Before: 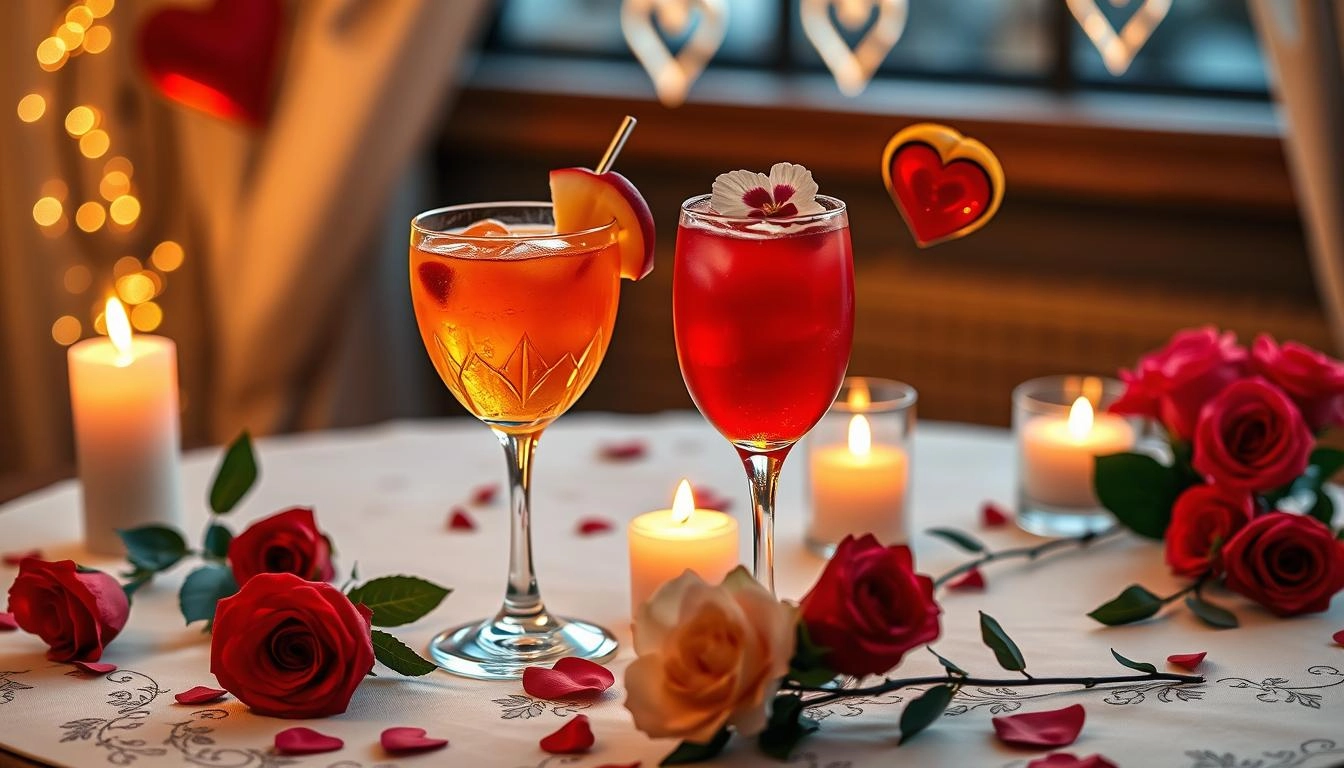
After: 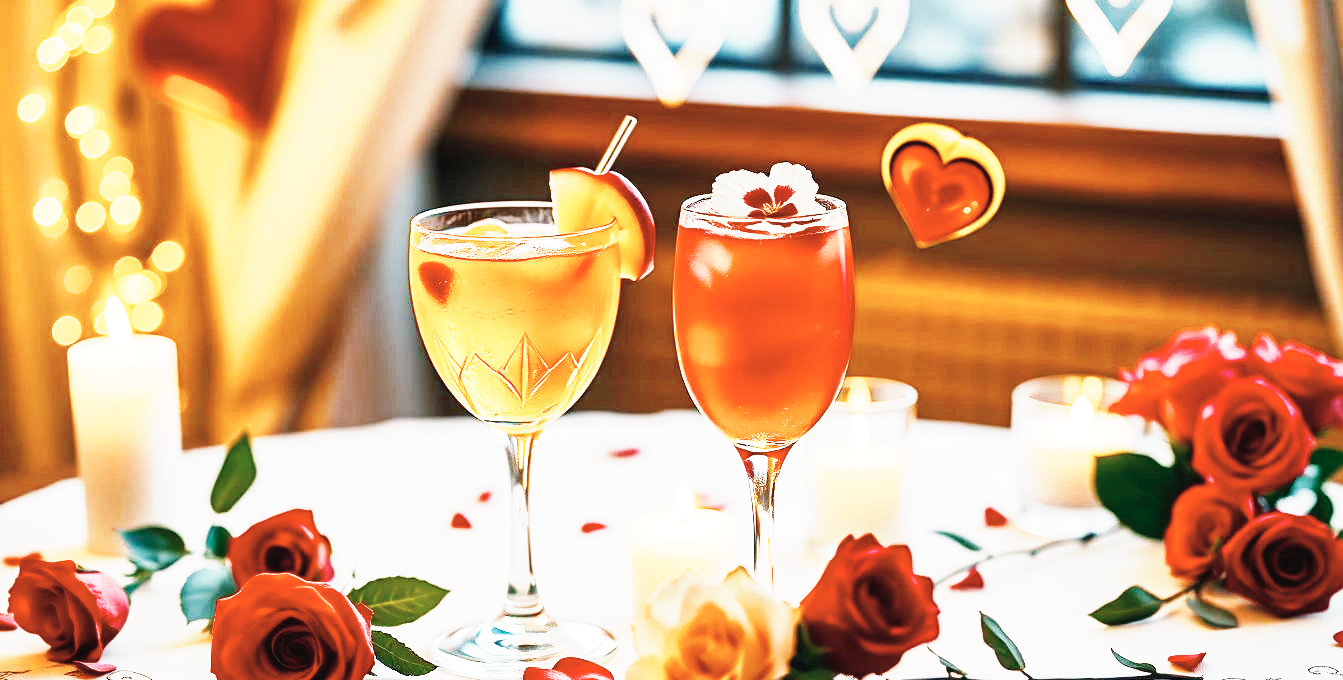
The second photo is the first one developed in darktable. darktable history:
color balance rgb: shadows lift › chroma 2.646%, shadows lift › hue 188.71°, power › hue 74.7°, highlights gain › chroma 1.075%, highlights gain › hue 60.12°, linear chroma grading › shadows -7.788%, linear chroma grading › global chroma 9.981%, perceptual saturation grading › global saturation 9.126%, perceptual saturation grading › highlights -12.837%, perceptual saturation grading › mid-tones 14.225%, perceptual saturation grading › shadows 22.977%, perceptual brilliance grading › global brilliance 11.685%, saturation formula JzAzBz (2021)
crop and rotate: top 0%, bottom 11.447%
contrast brightness saturation: contrast -0.047, saturation -0.408
exposure: black level correction 0, exposure 1.519 EV, compensate highlight preservation false
base curve: curves: ch0 [(0, 0) (0.007, 0.004) (0.027, 0.03) (0.046, 0.07) (0.207, 0.54) (0.442, 0.872) (0.673, 0.972) (1, 1)], preserve colors none
